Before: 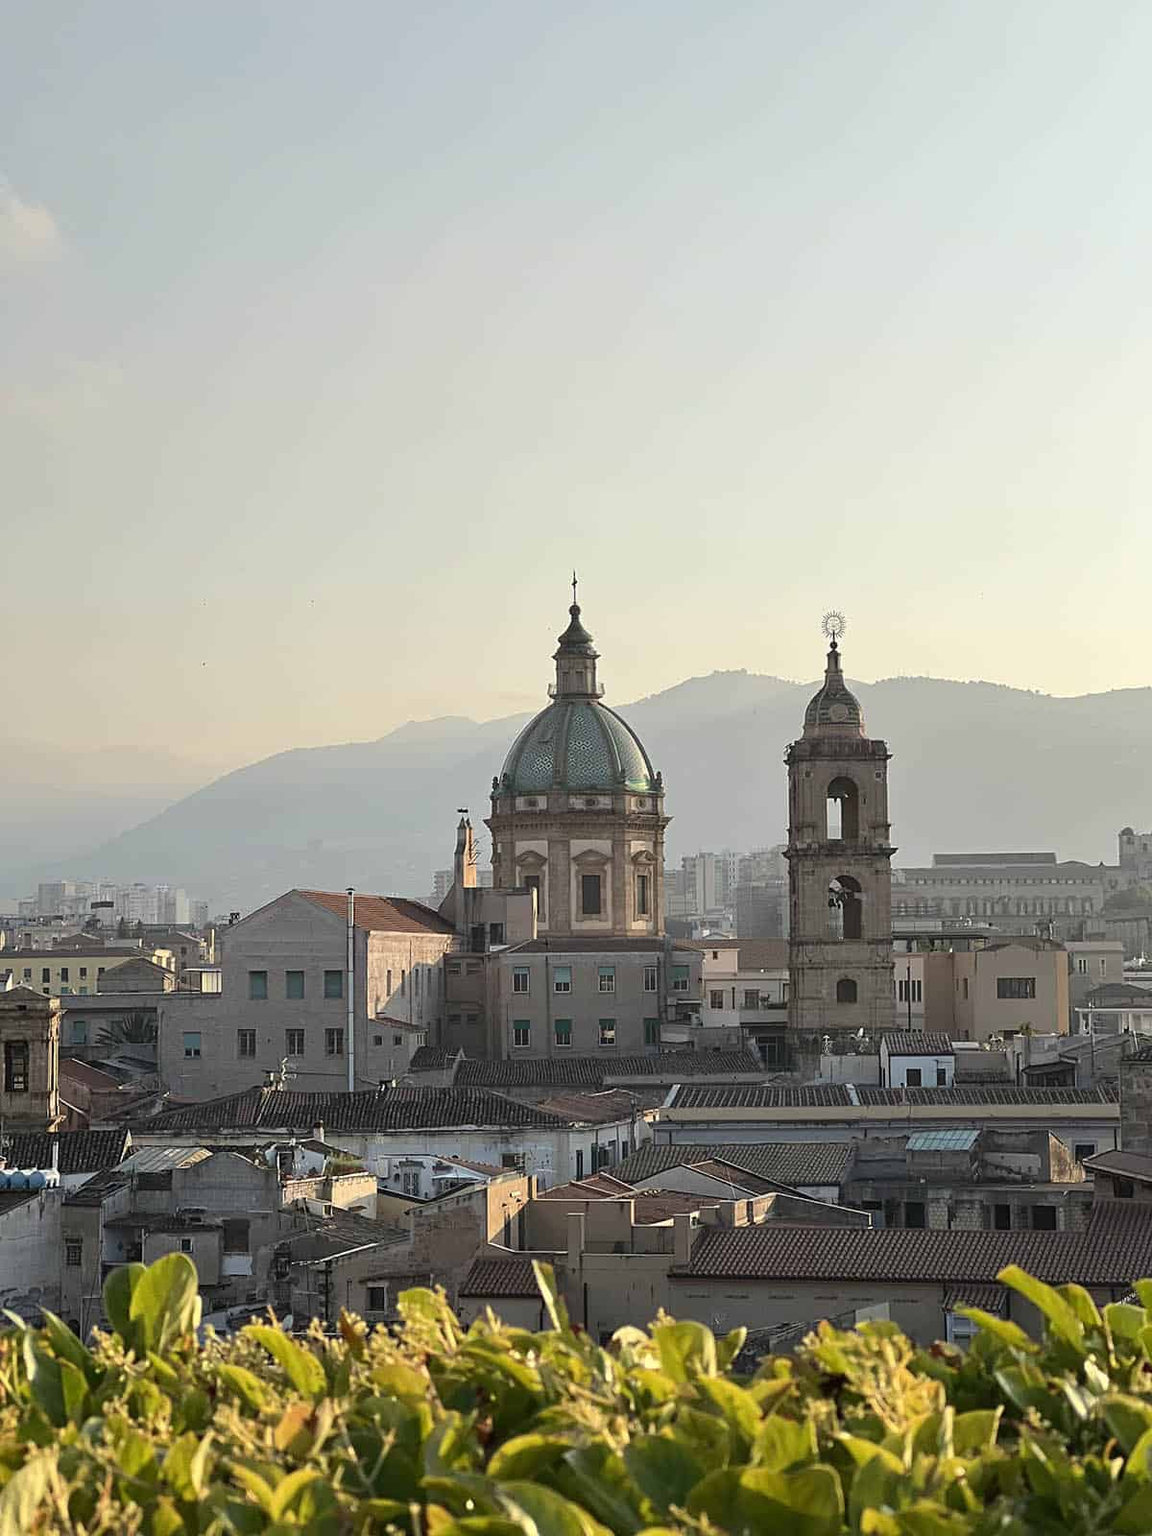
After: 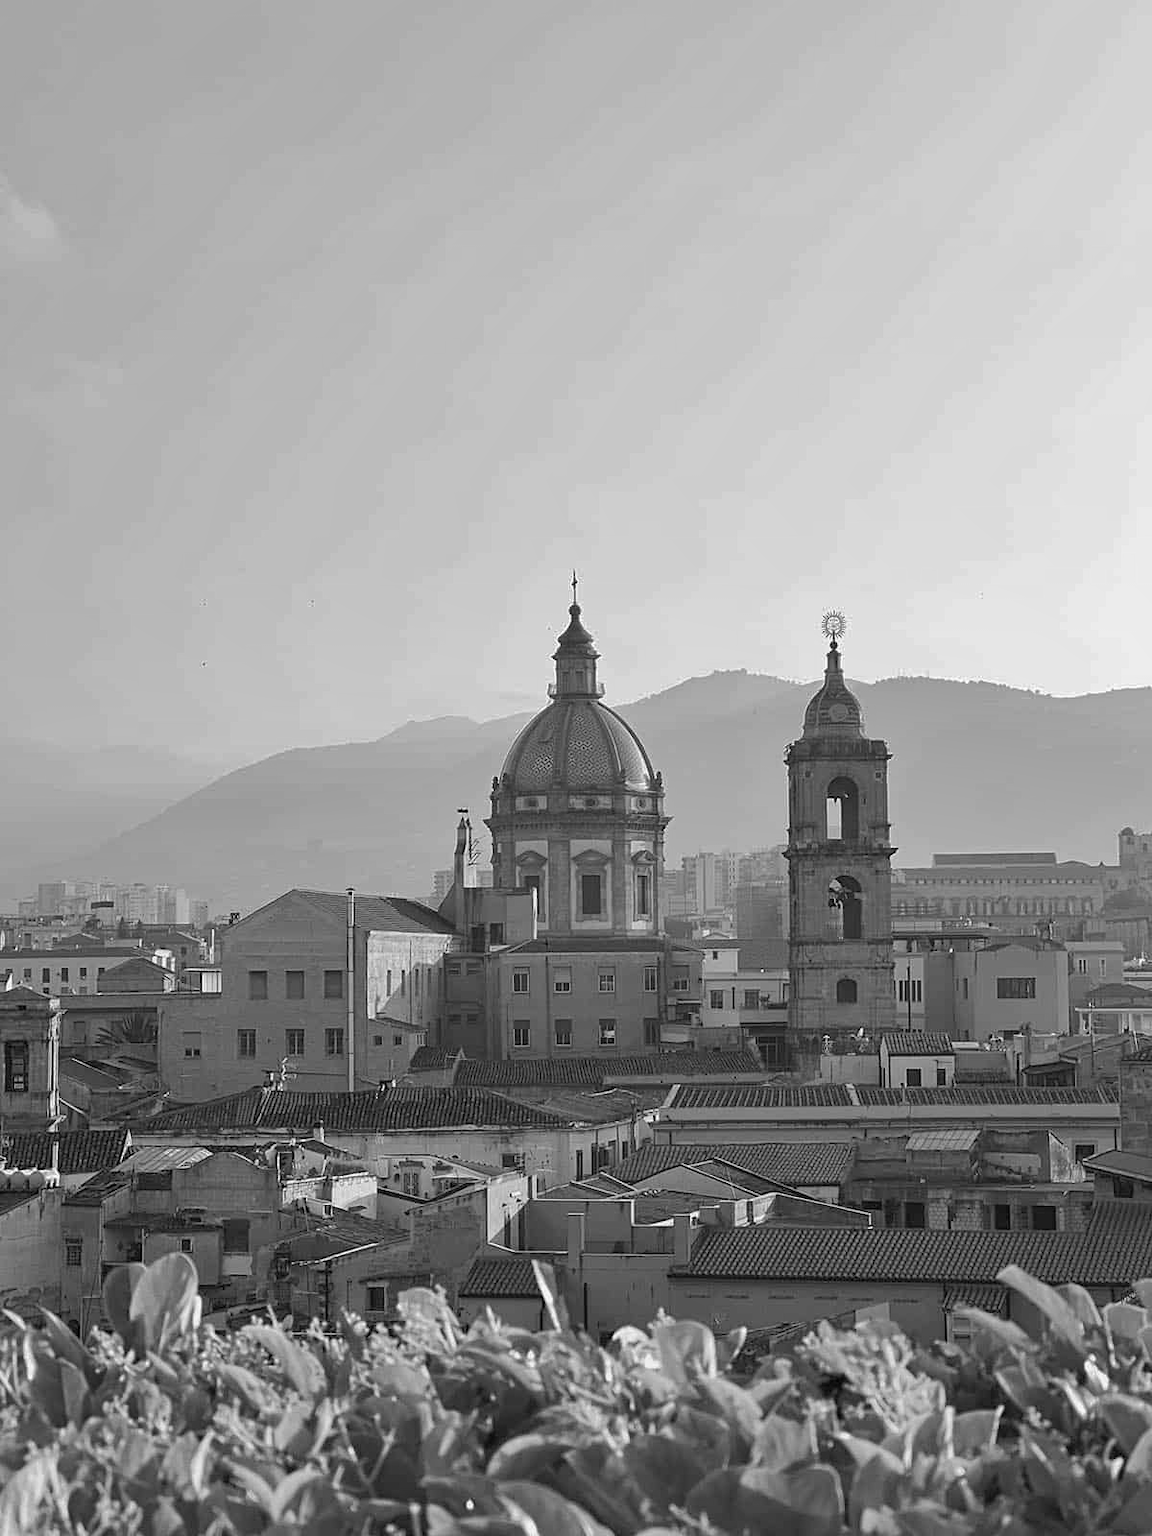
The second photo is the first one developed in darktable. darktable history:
monochrome: on, module defaults
shadows and highlights: on, module defaults
